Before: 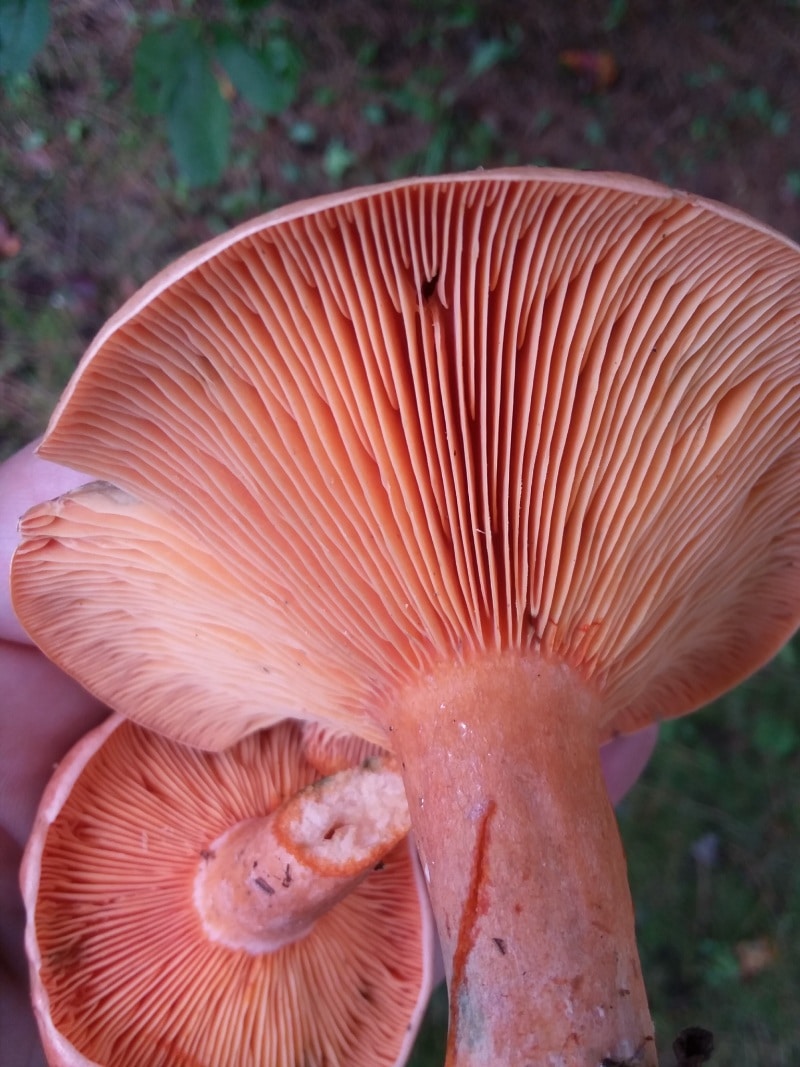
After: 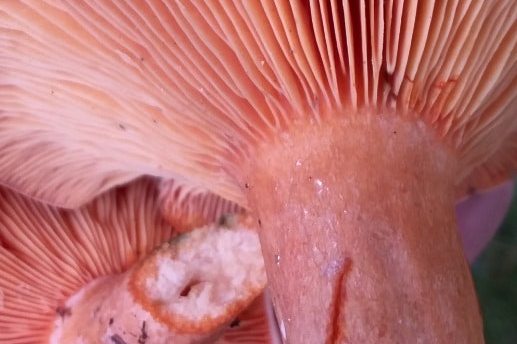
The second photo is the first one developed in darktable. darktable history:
crop: left 18.071%, top 50.891%, right 17.239%, bottom 16.849%
shadows and highlights: radius 109.47, shadows 24.03, highlights -58.24, low approximation 0.01, soften with gaussian
contrast brightness saturation: contrast 0.137
